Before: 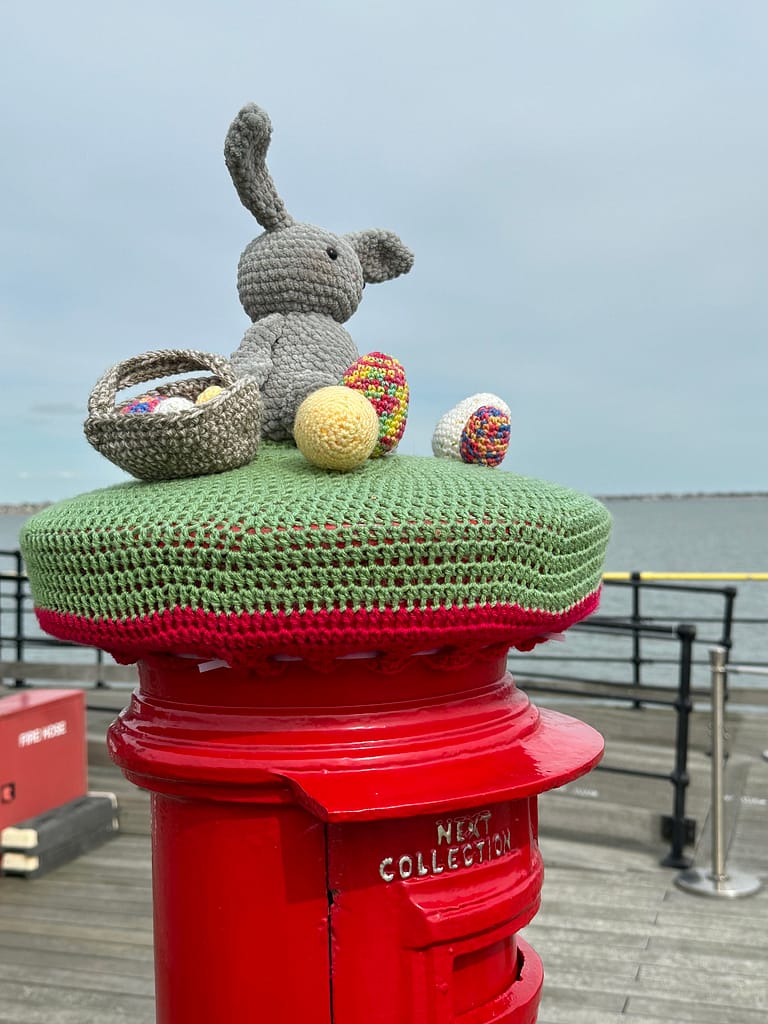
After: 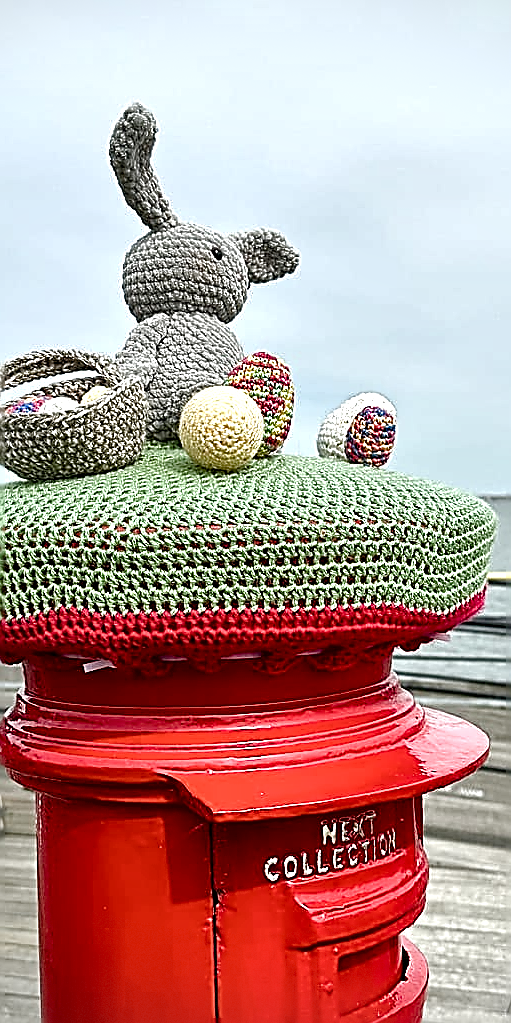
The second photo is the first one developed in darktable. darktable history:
crop and rotate: left 15.055%, right 18.278%
color balance rgb: perceptual saturation grading › global saturation 20%, perceptual saturation grading › highlights -50%, perceptual saturation grading › shadows 30%
exposure: black level correction 0, exposure 0.5 EV, compensate highlight preservation false
sharpen: amount 2
contrast brightness saturation: saturation -0.05
vignetting: fall-off start 100%, fall-off radius 71%, brightness -0.434, saturation -0.2, width/height ratio 1.178, dithering 8-bit output, unbound false
local contrast: mode bilateral grid, contrast 70, coarseness 75, detail 180%, midtone range 0.2
